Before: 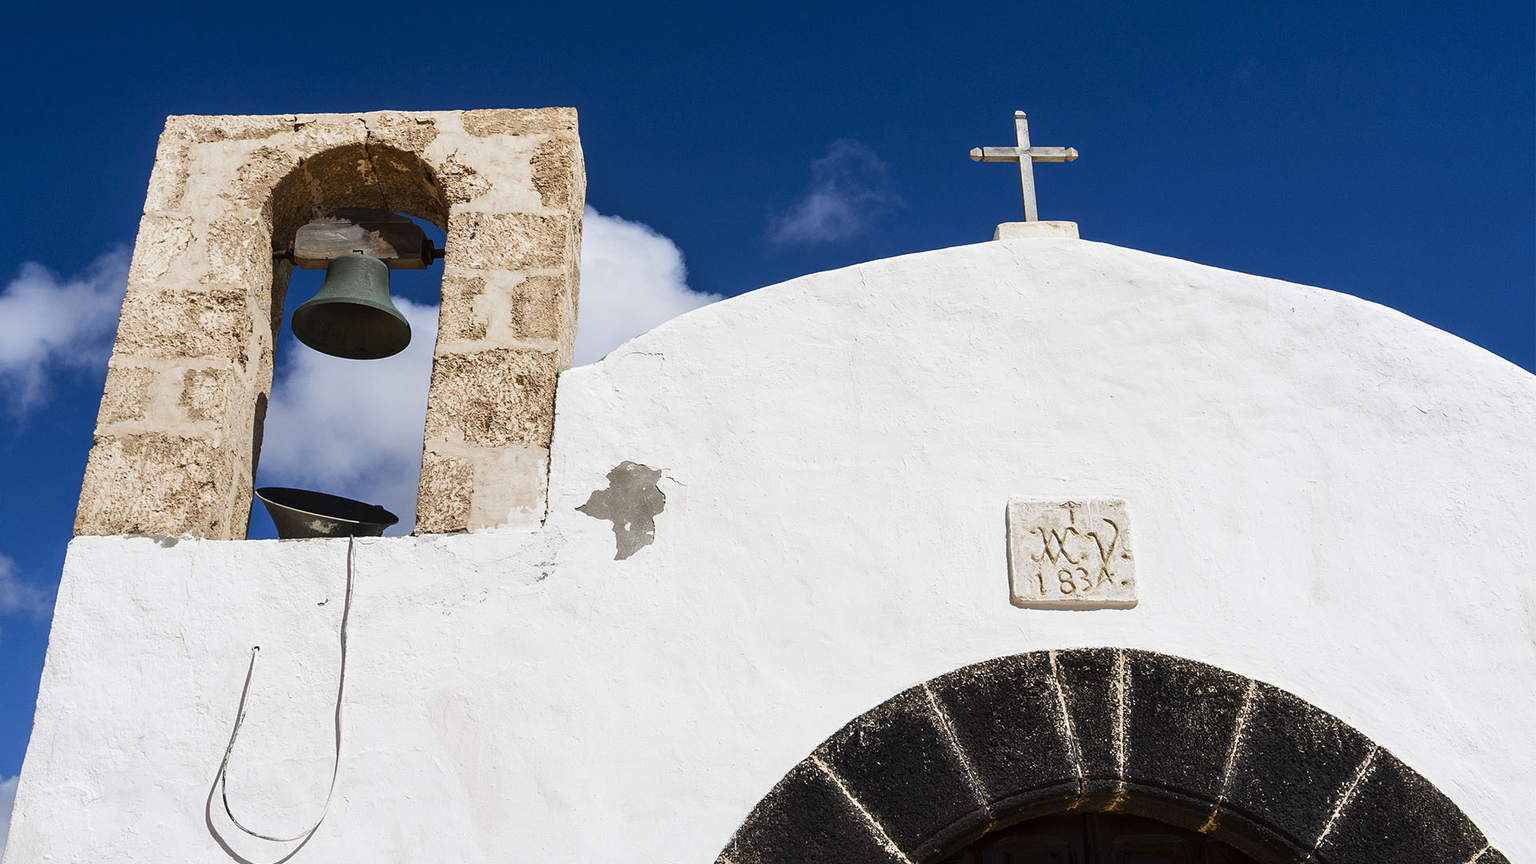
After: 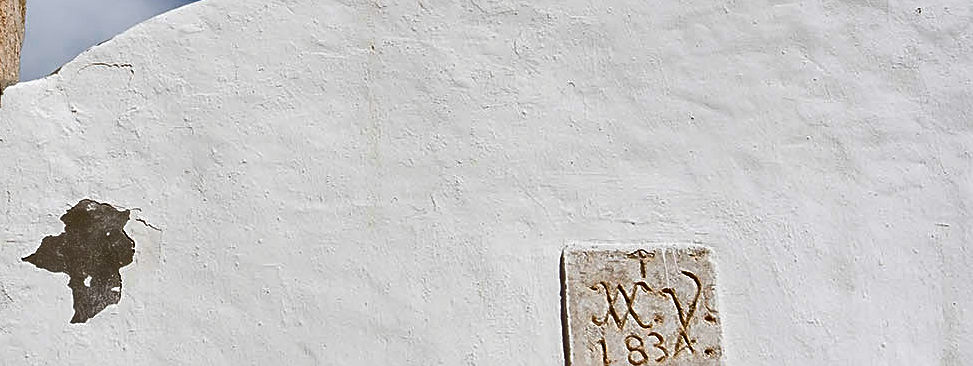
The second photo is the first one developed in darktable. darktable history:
crop: left 36.351%, top 34.995%, right 12.949%, bottom 31.041%
haze removal: strength 0.3, distance 0.256, compatibility mode true, adaptive false
sharpen: on, module defaults
shadows and highlights: highlights color adjustment 78.08%, soften with gaussian
base curve: curves: ch0 [(0, 0) (0.74, 0.67) (1, 1)], preserve colors none
color correction: highlights b* -0.008, saturation 0.984
